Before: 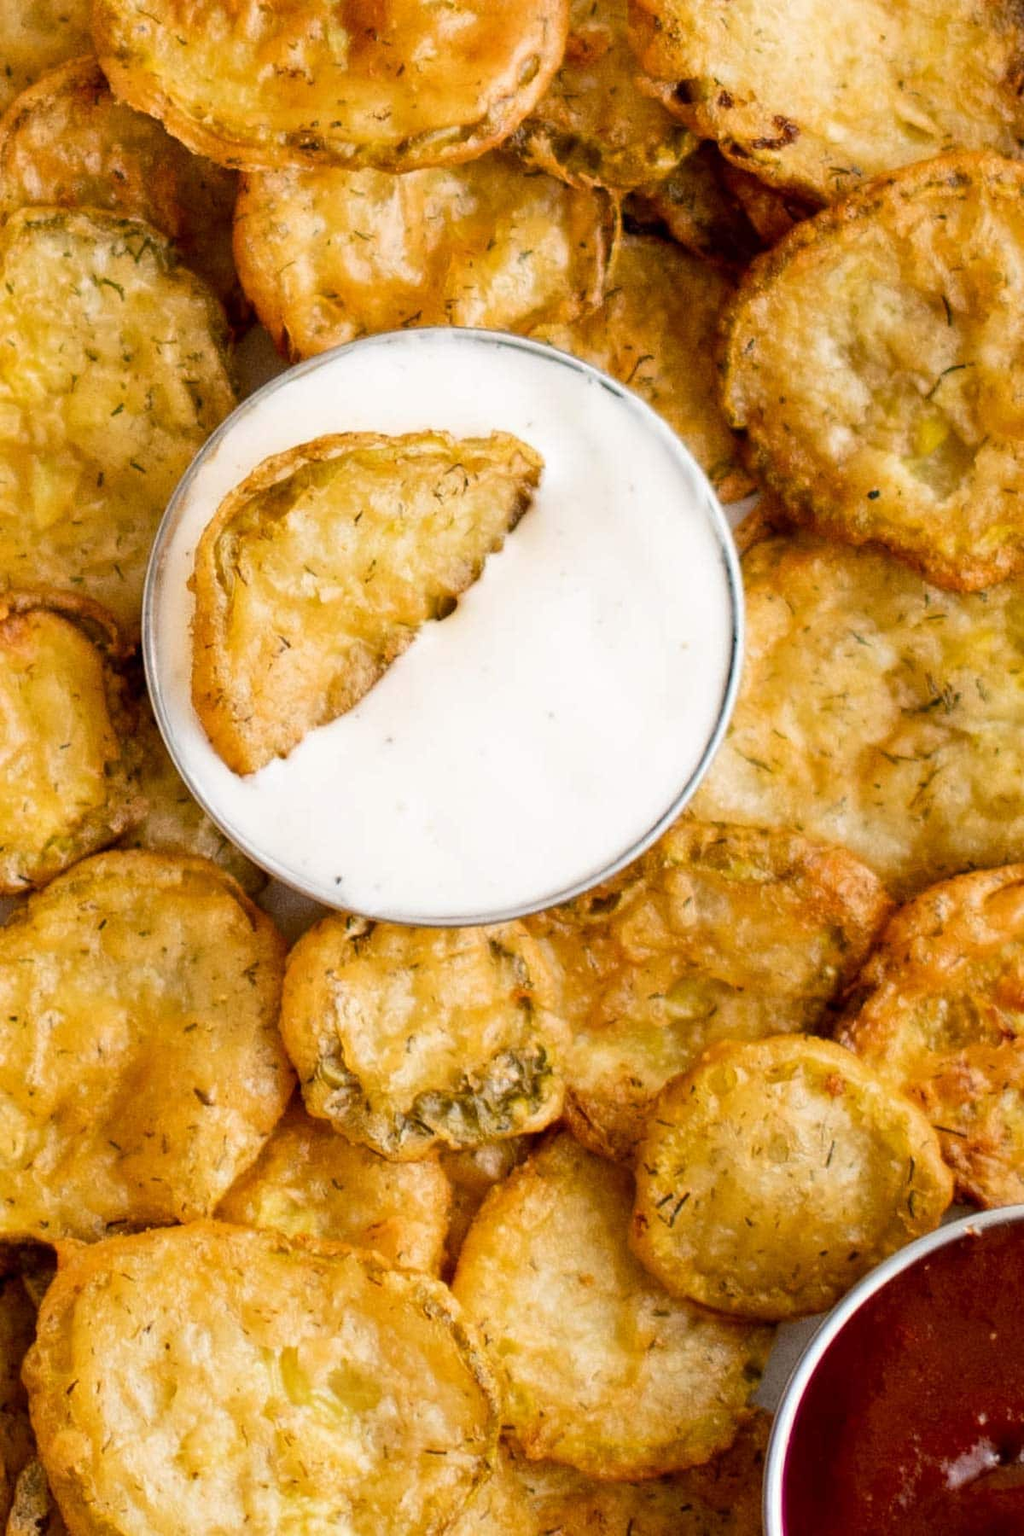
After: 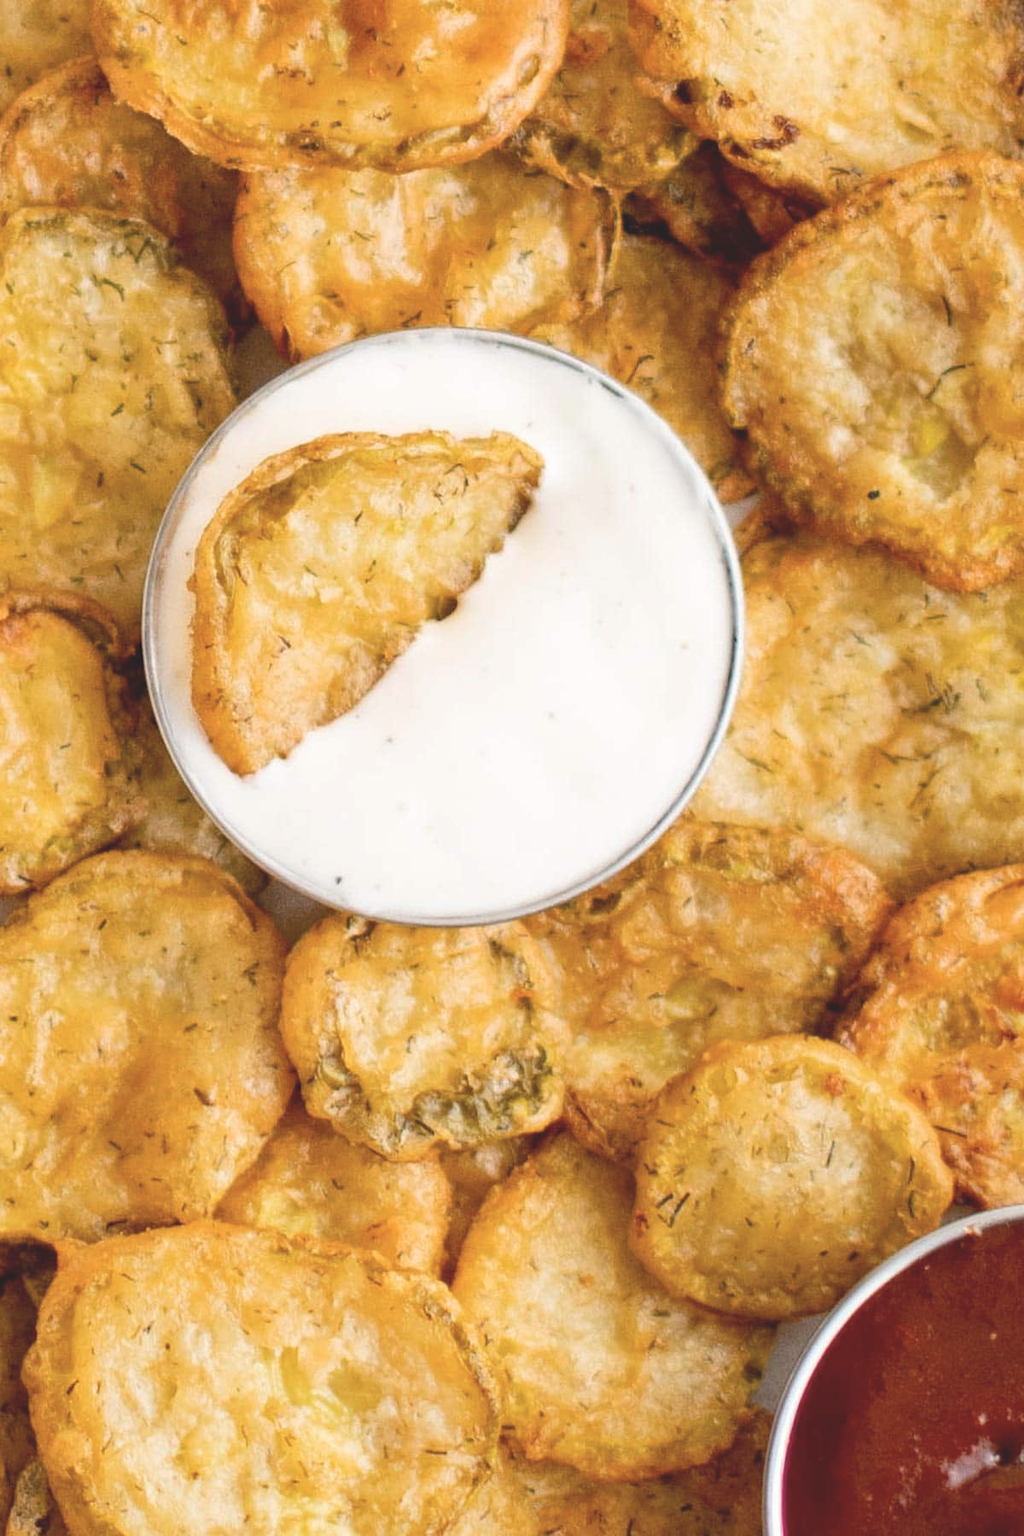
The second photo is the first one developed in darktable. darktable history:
tone curve: curves: ch0 [(0, 0.137) (1, 1)], preserve colors none
